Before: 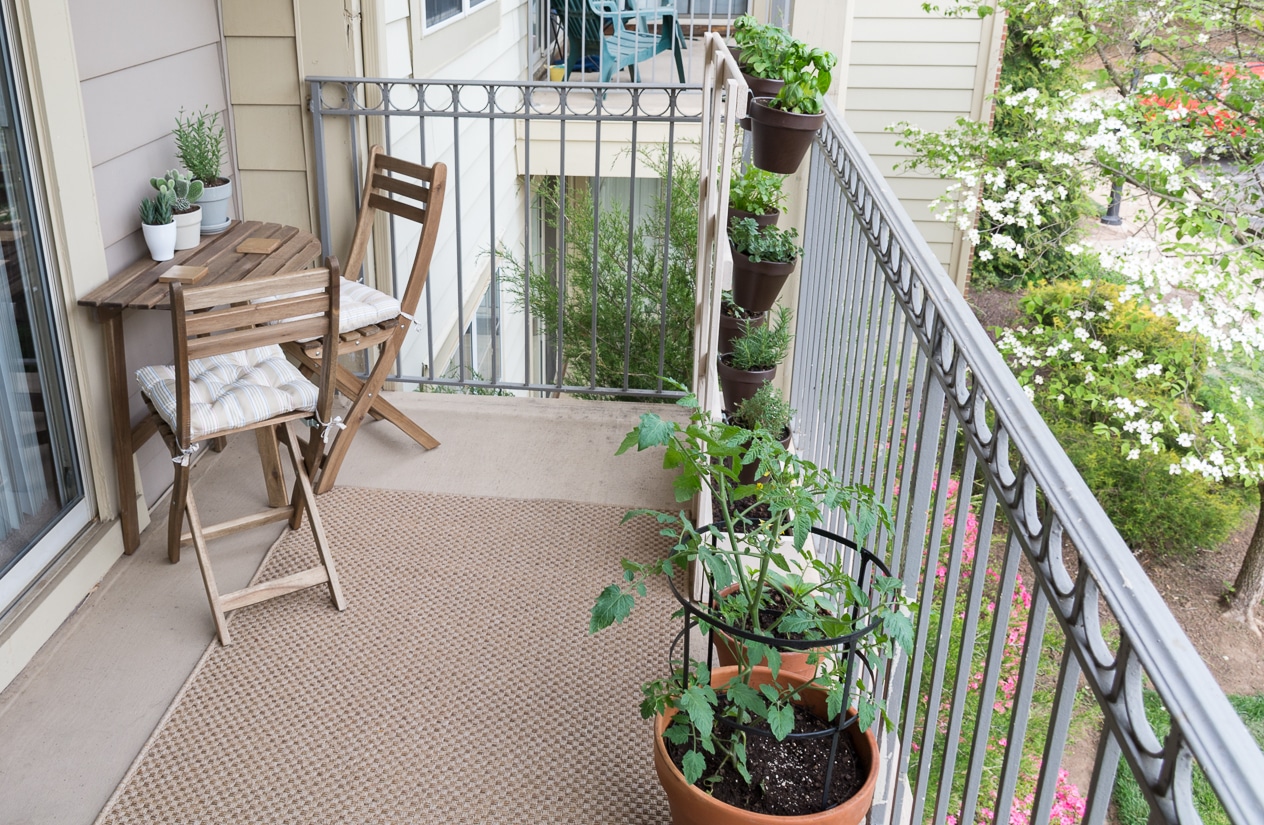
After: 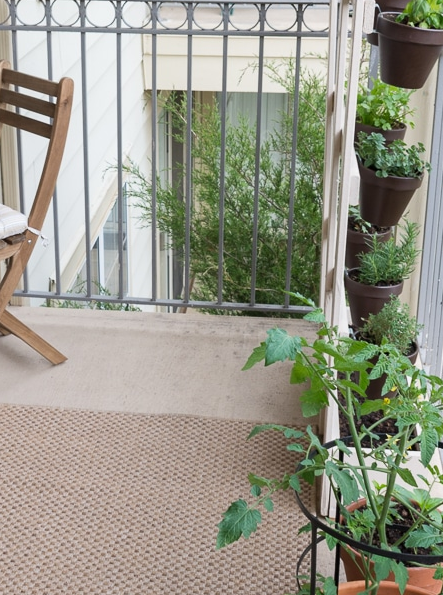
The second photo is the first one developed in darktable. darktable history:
crop and rotate: left 29.513%, top 10.395%, right 35.422%, bottom 17.376%
